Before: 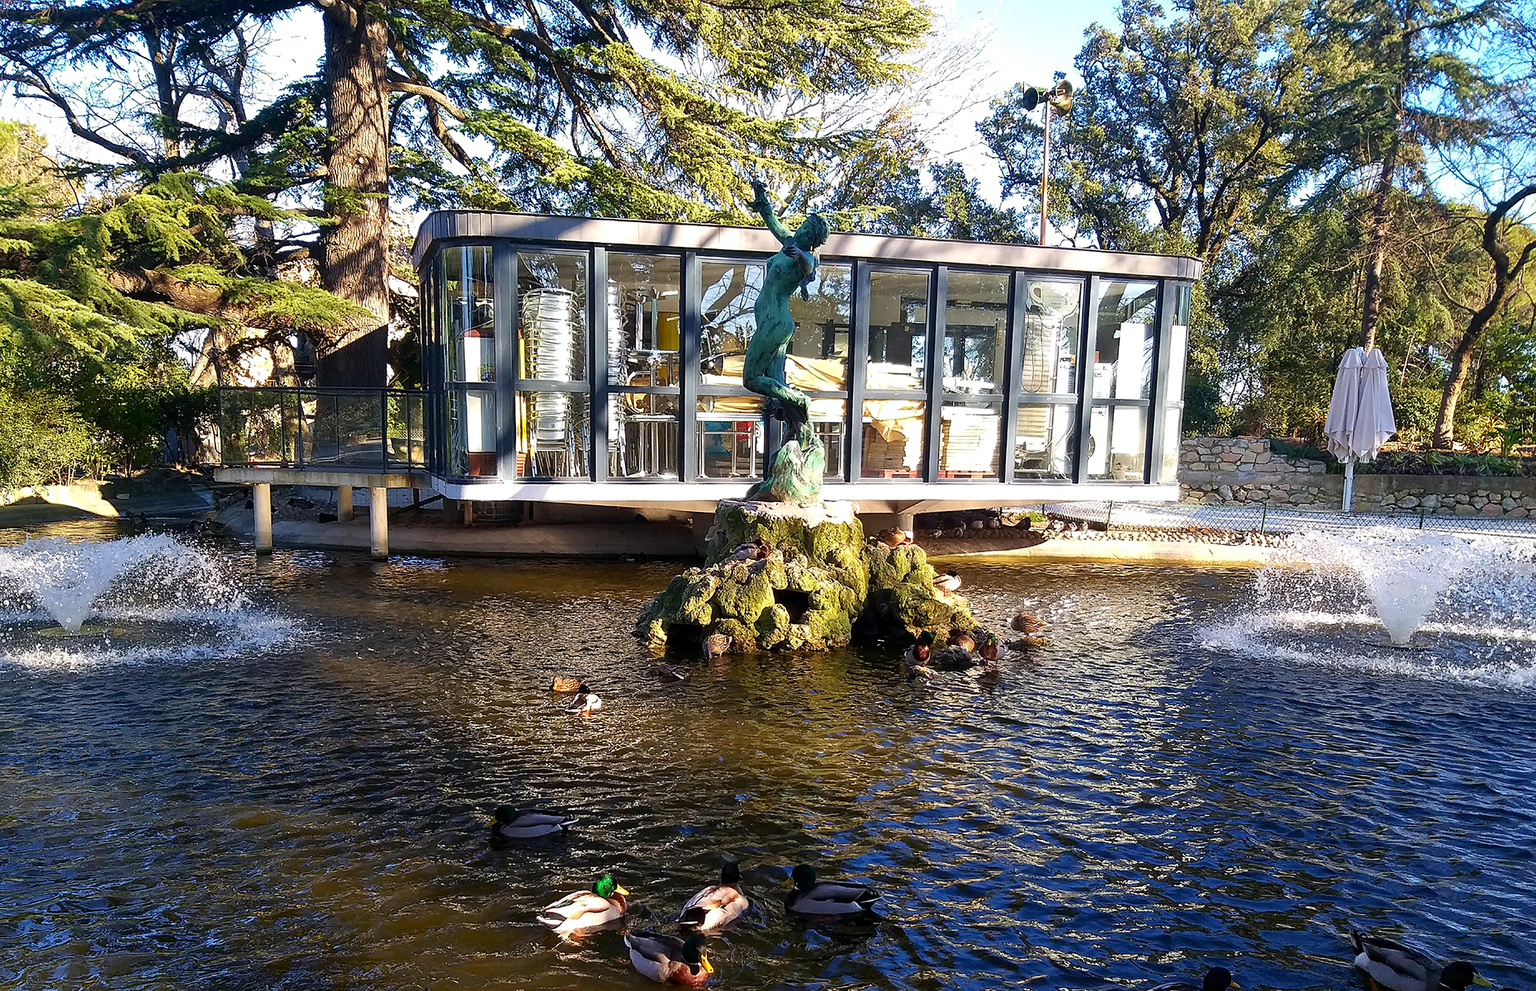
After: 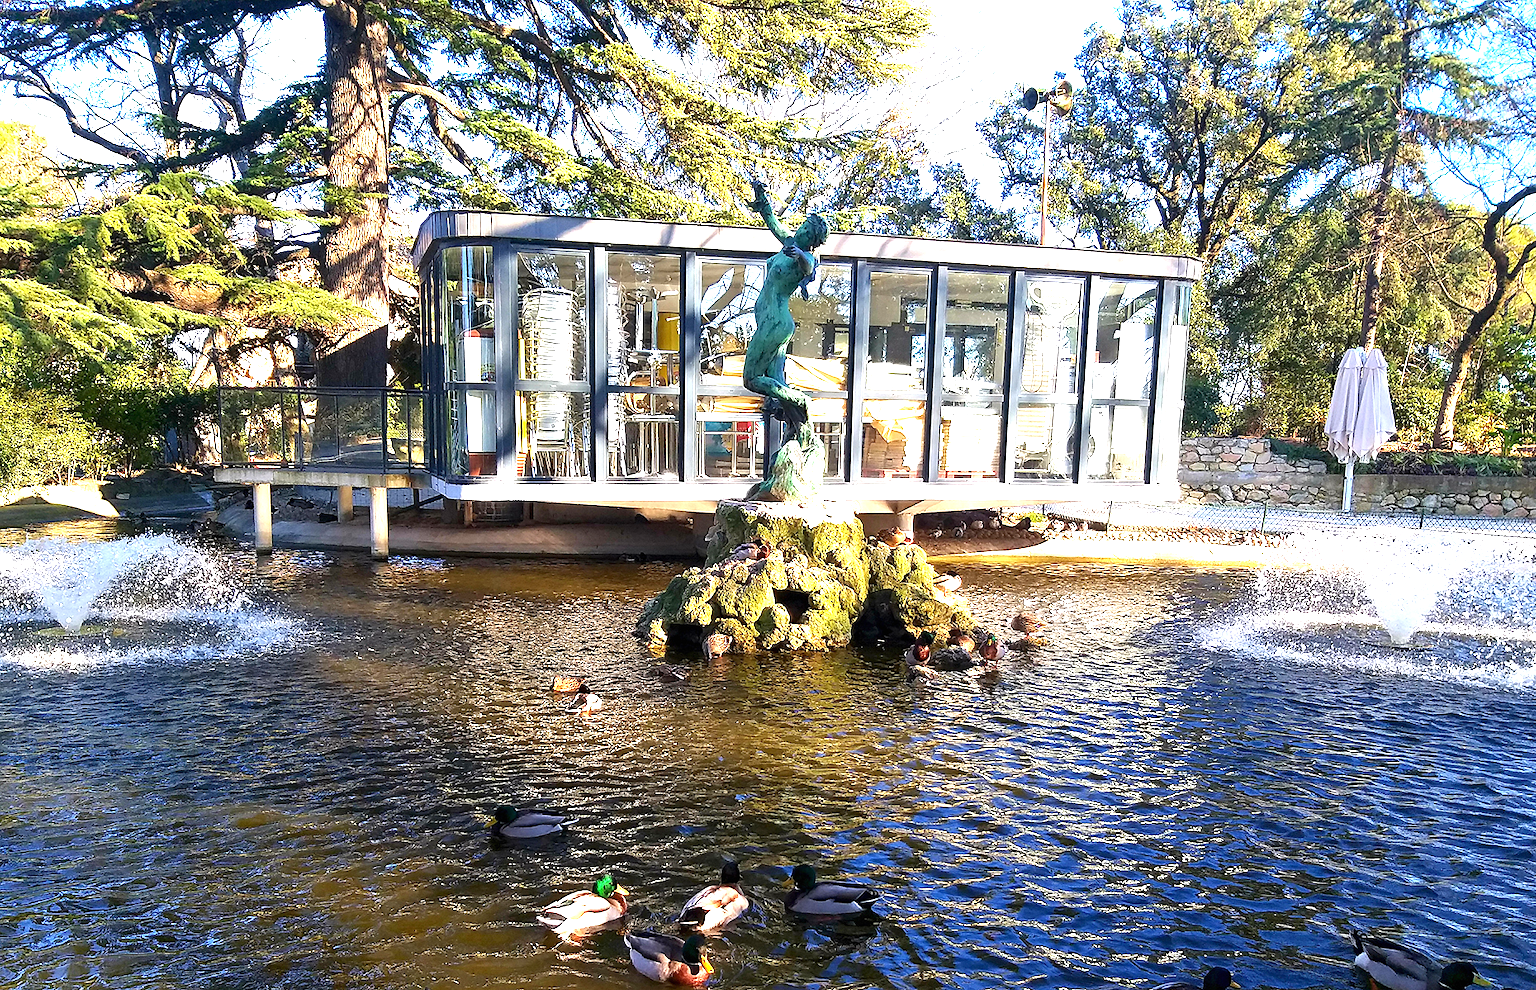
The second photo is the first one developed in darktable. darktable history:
contrast brightness saturation: contrast 0.05
exposure: black level correction 0, exposure 1.2 EV, compensate highlight preservation false
white balance: red 1, blue 1
